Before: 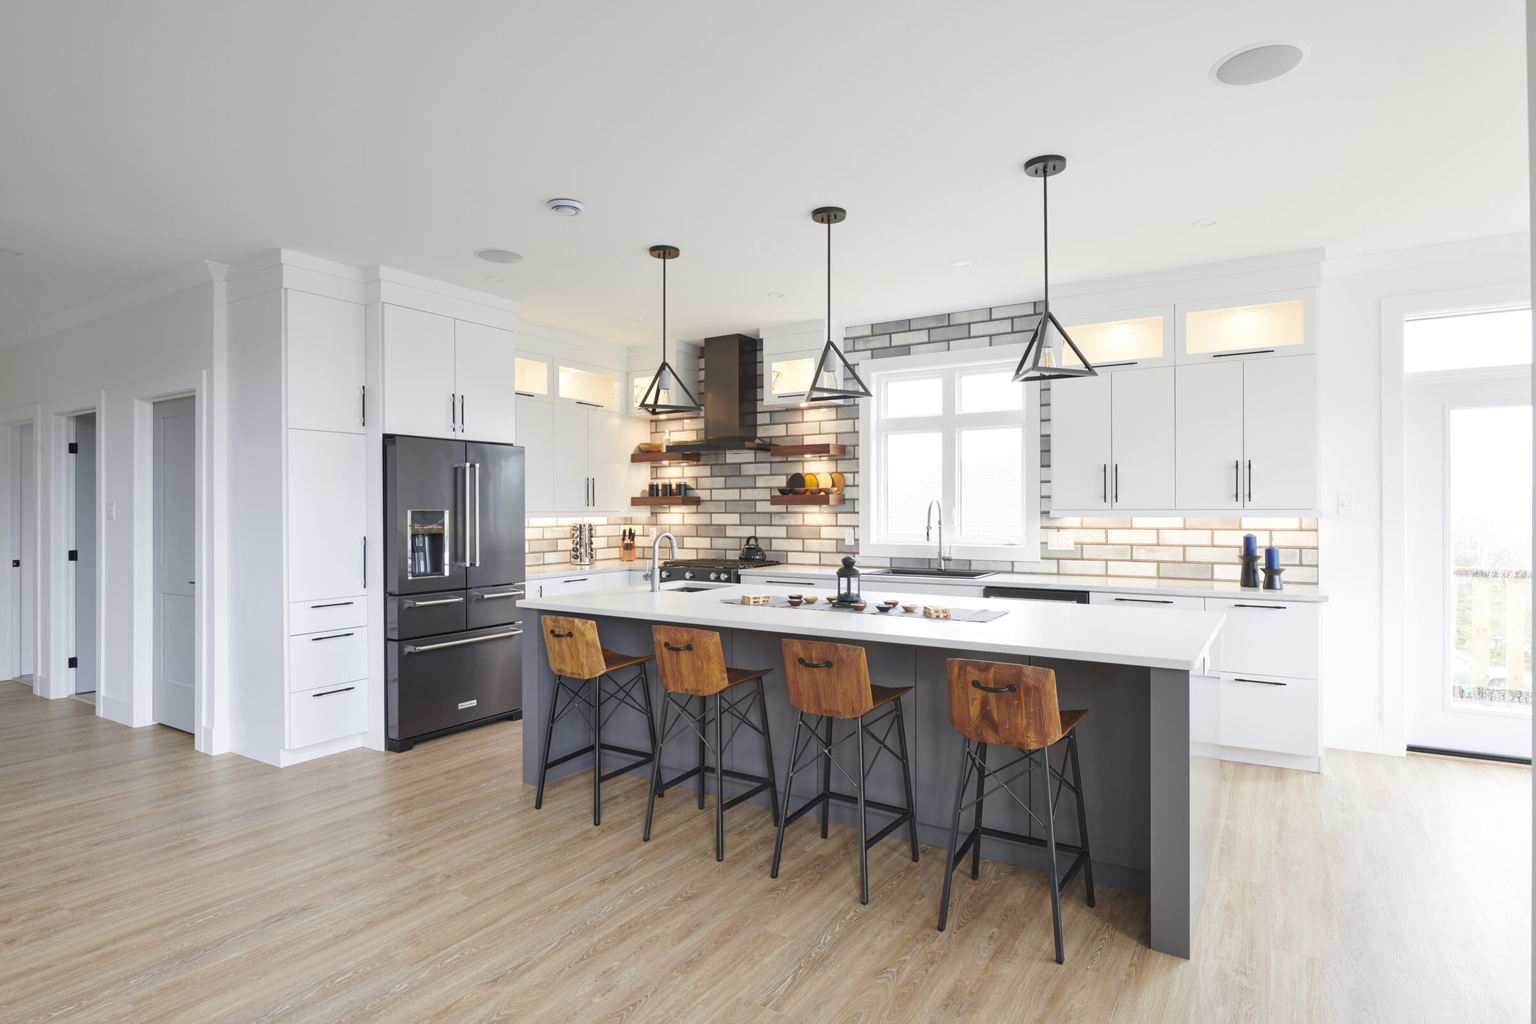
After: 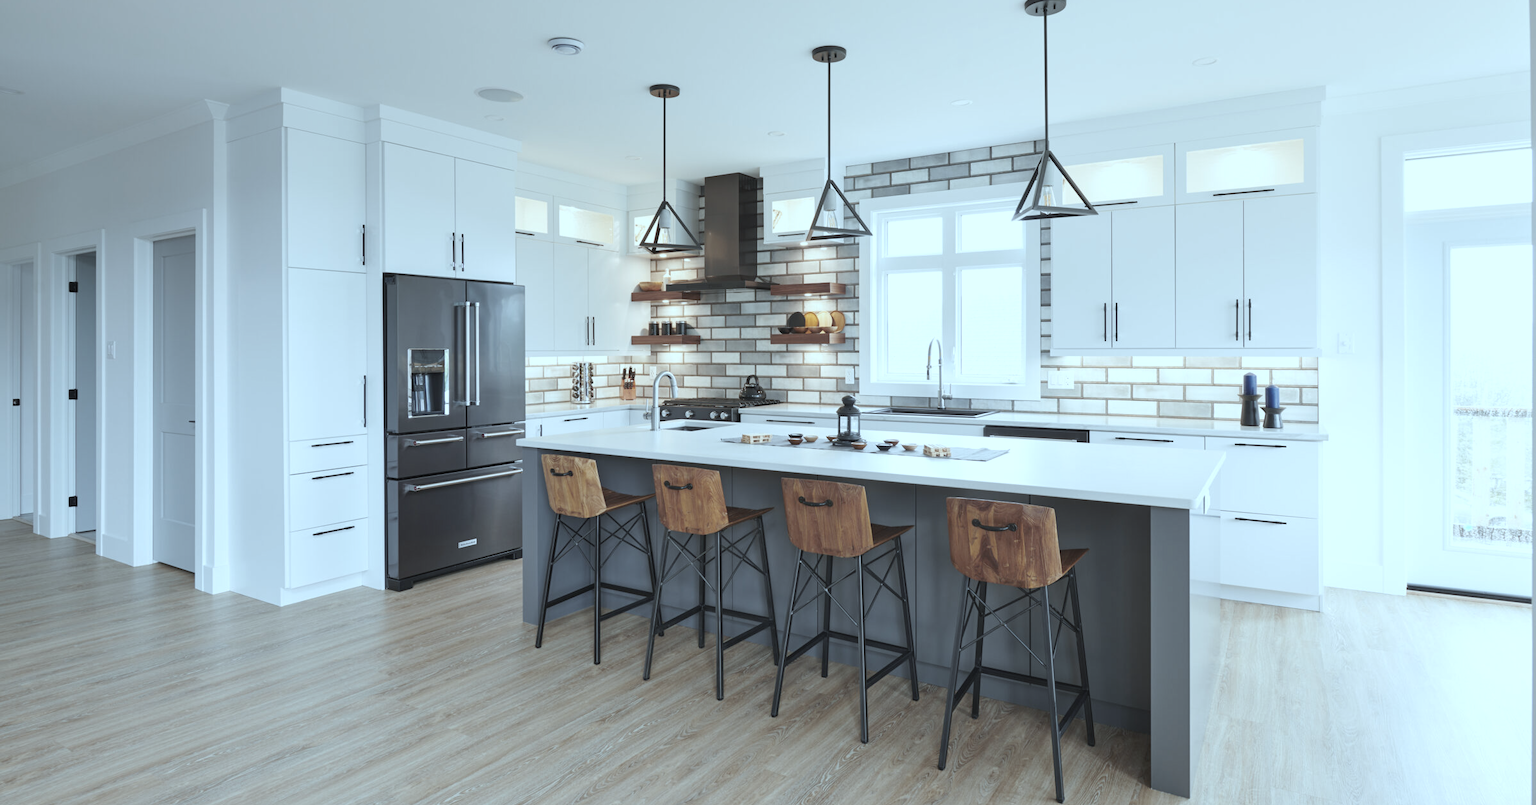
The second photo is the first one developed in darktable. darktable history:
color correction: highlights a* -12.64, highlights b* -18.1, saturation 0.7
crop and rotate: top 15.774%, bottom 5.506%
